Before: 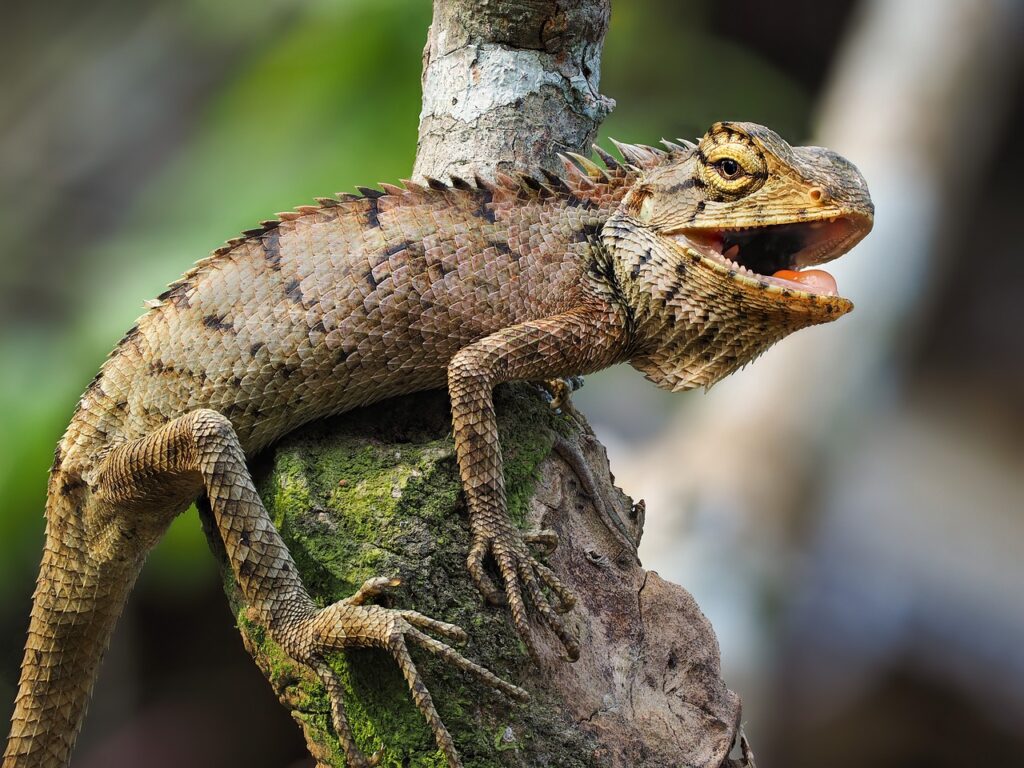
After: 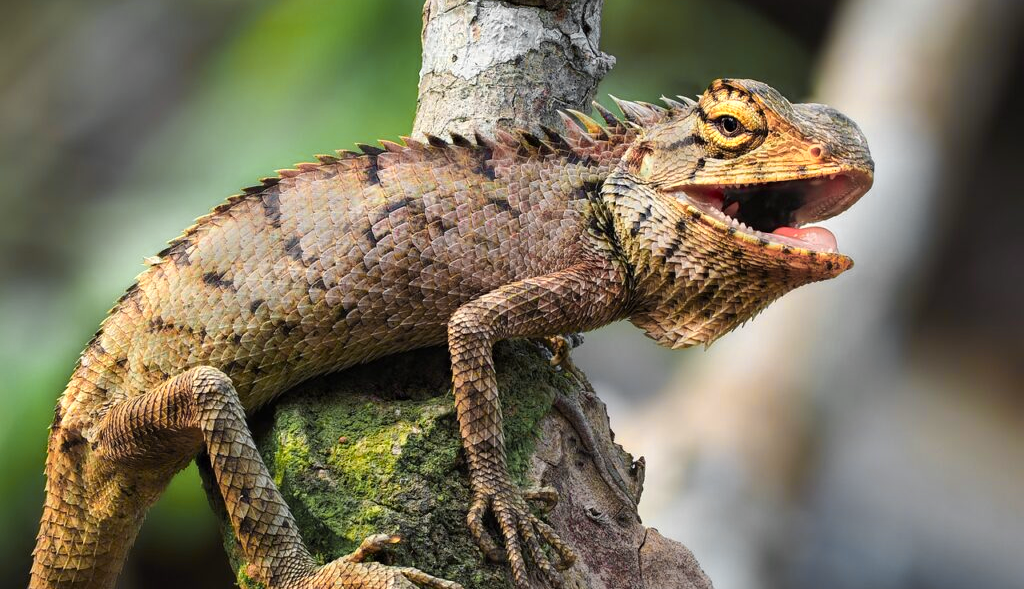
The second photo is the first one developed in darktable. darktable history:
crop: top 5.667%, bottom 17.637%
color zones: curves: ch0 [(0.257, 0.558) (0.75, 0.565)]; ch1 [(0.004, 0.857) (0.14, 0.416) (0.257, 0.695) (0.442, 0.032) (0.736, 0.266) (0.891, 0.741)]; ch2 [(0, 0.623) (0.112, 0.436) (0.271, 0.474) (0.516, 0.64) (0.743, 0.286)]
